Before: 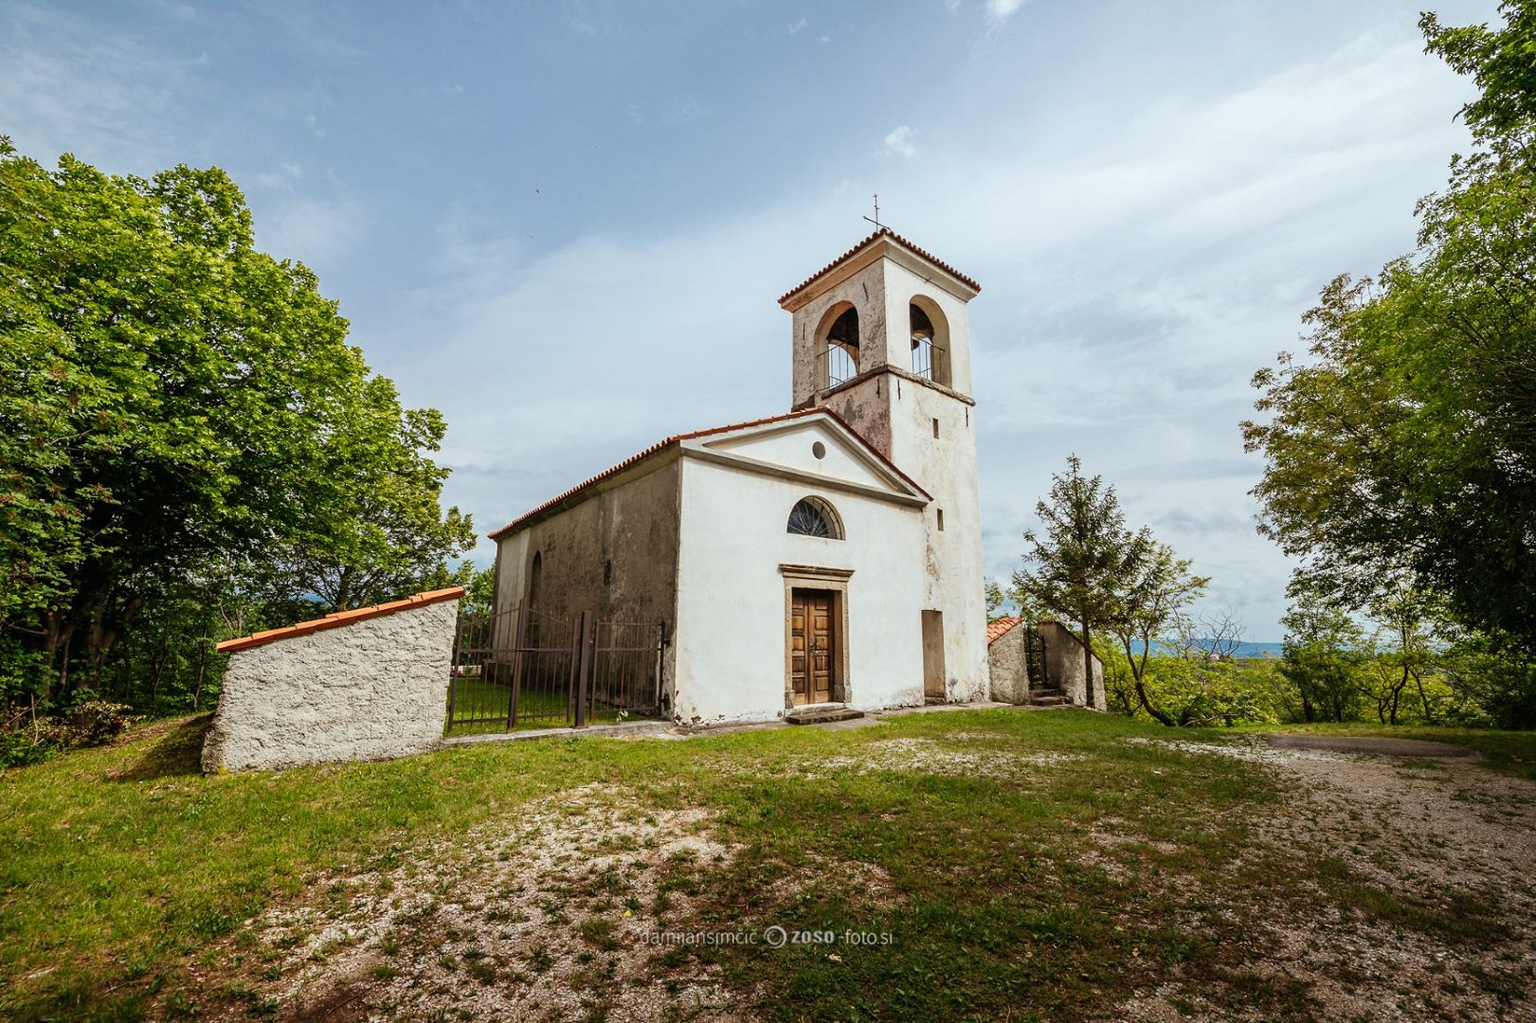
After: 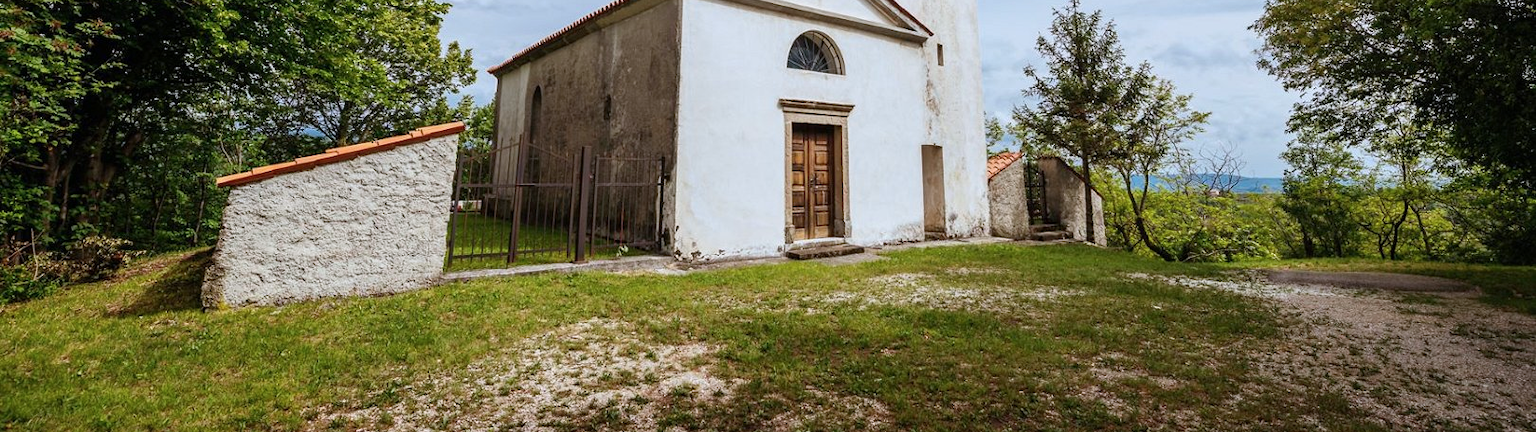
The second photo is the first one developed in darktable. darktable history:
color calibration: illuminant as shot in camera, x 0.358, y 0.373, temperature 4628.91 K
crop: top 45.549%, bottom 12.144%
